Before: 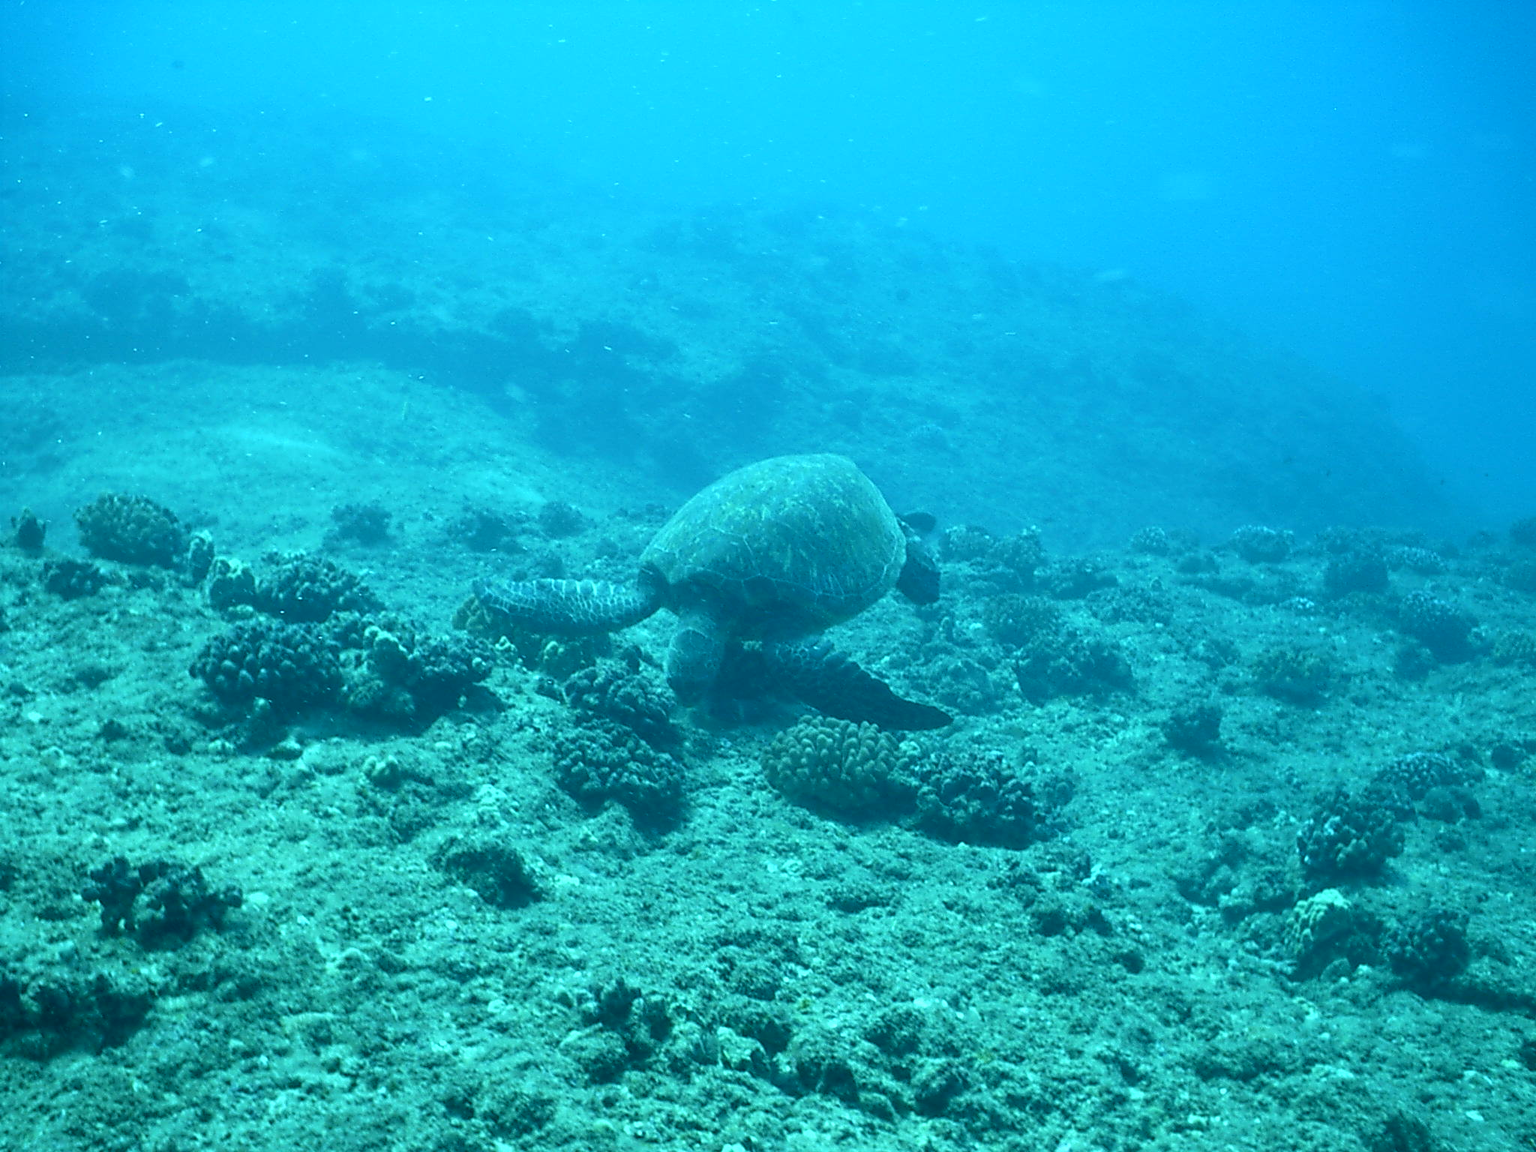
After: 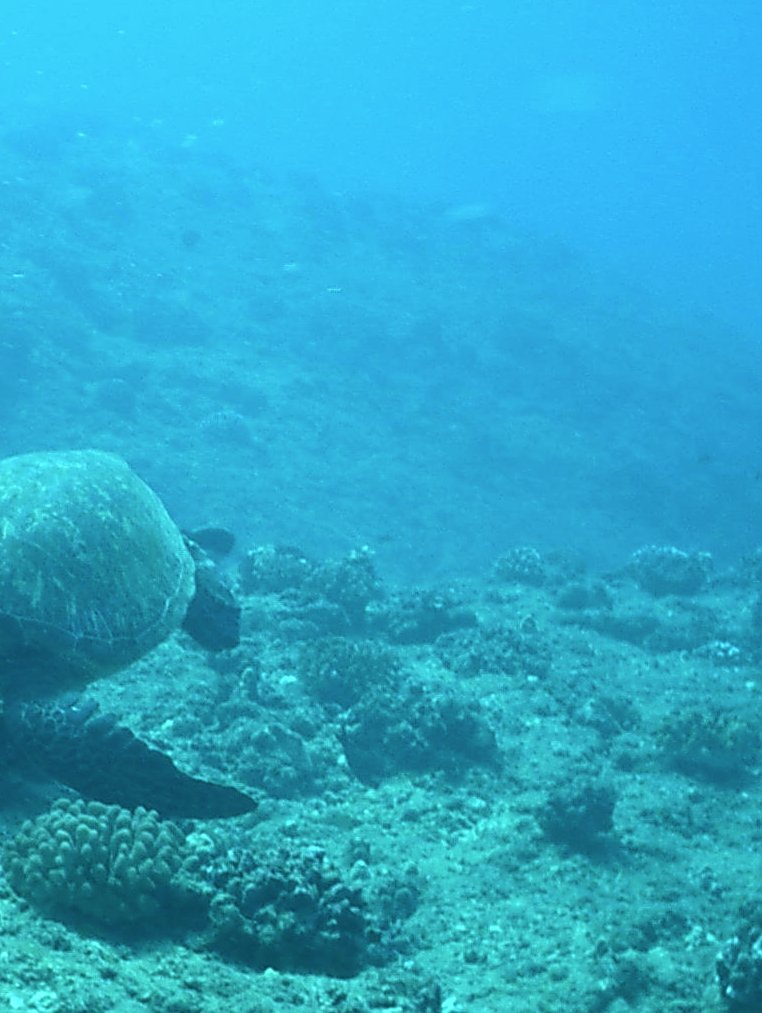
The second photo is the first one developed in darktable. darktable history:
crop and rotate: left 49.488%, top 10.127%, right 13.267%, bottom 23.878%
contrast brightness saturation: saturation -0.067
